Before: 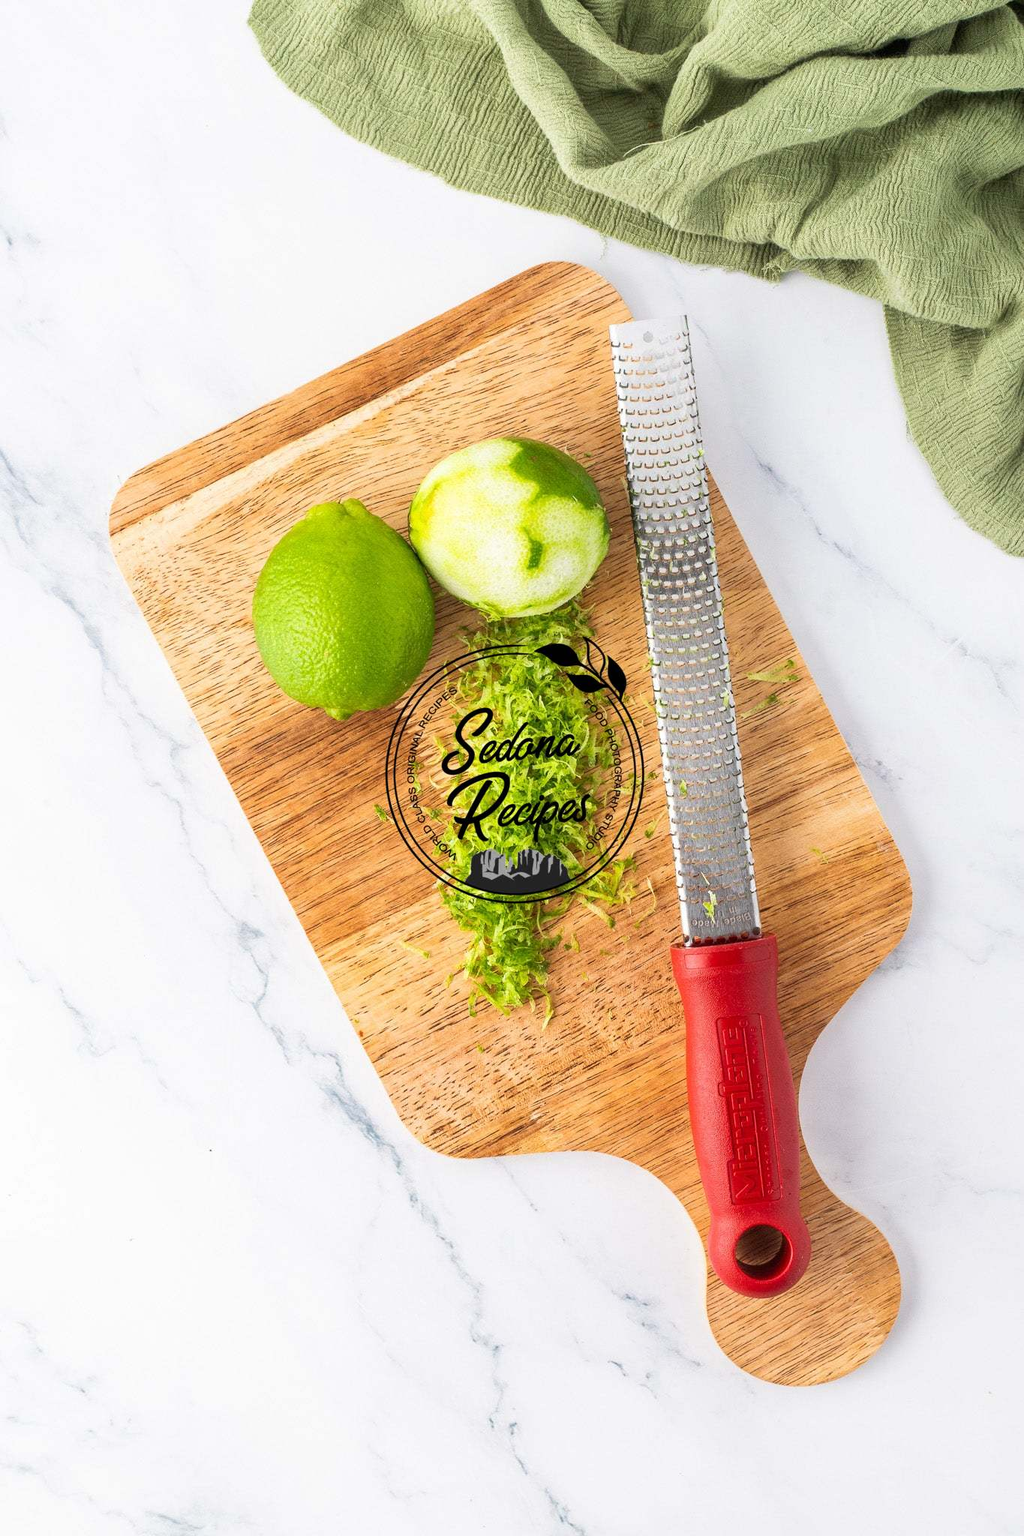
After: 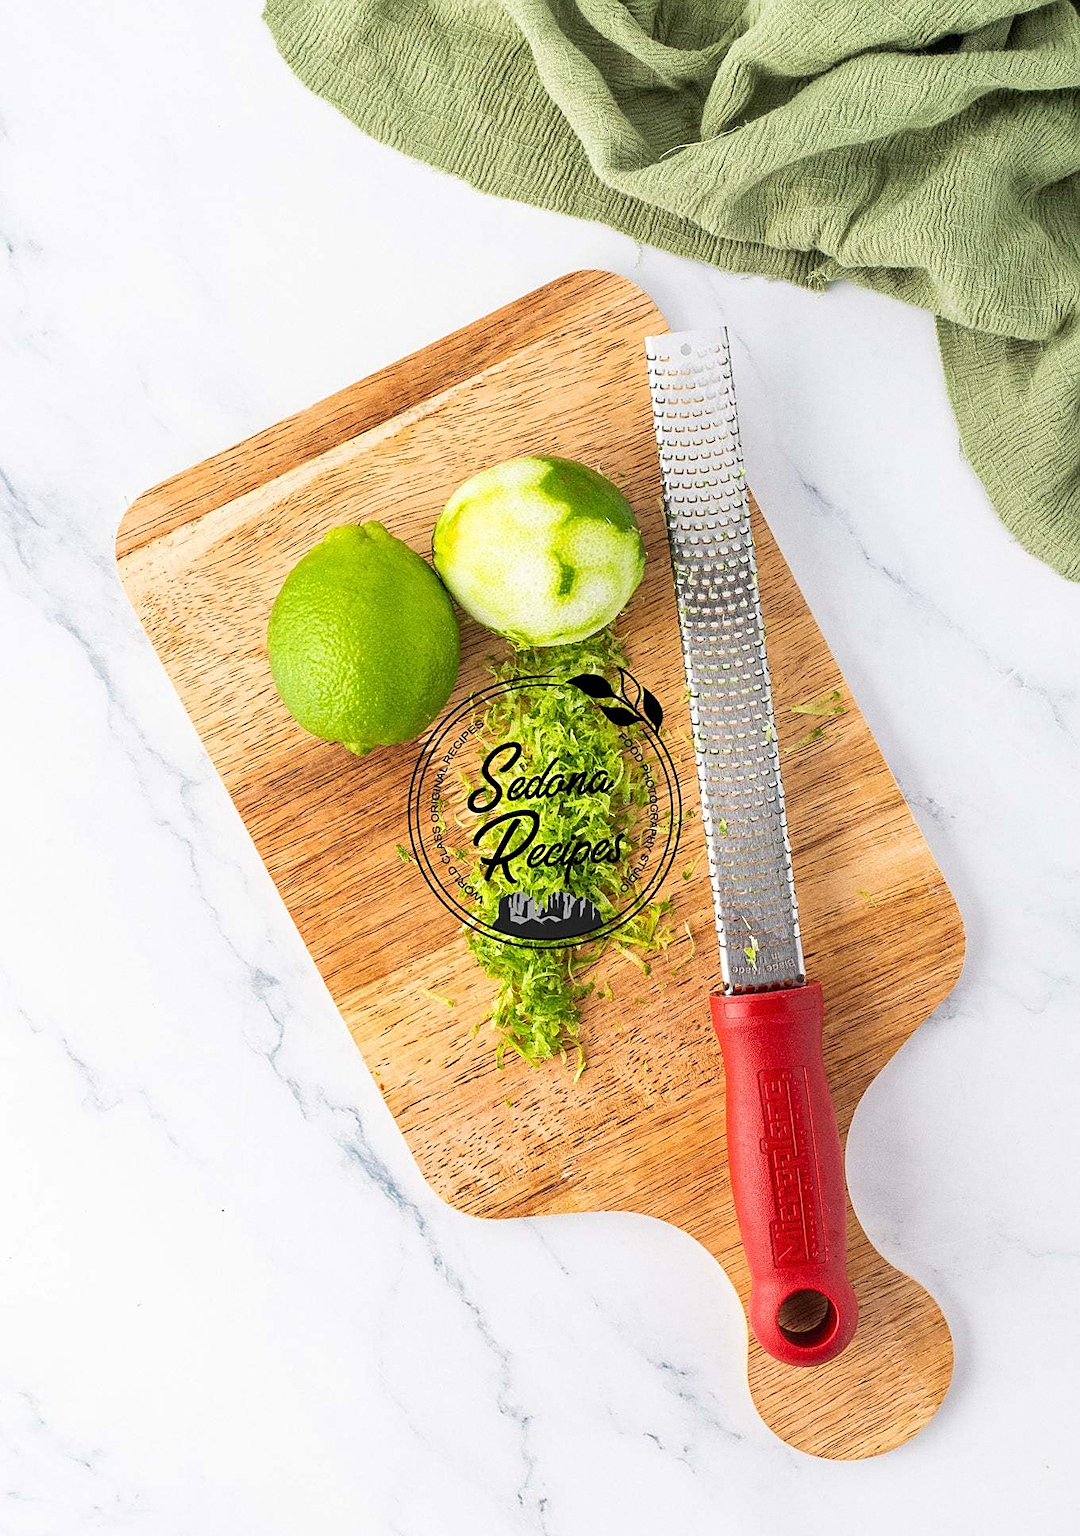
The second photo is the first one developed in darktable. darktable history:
grain: coarseness 0.47 ISO
crop: top 0.448%, right 0.264%, bottom 5.045%
sharpen: on, module defaults
